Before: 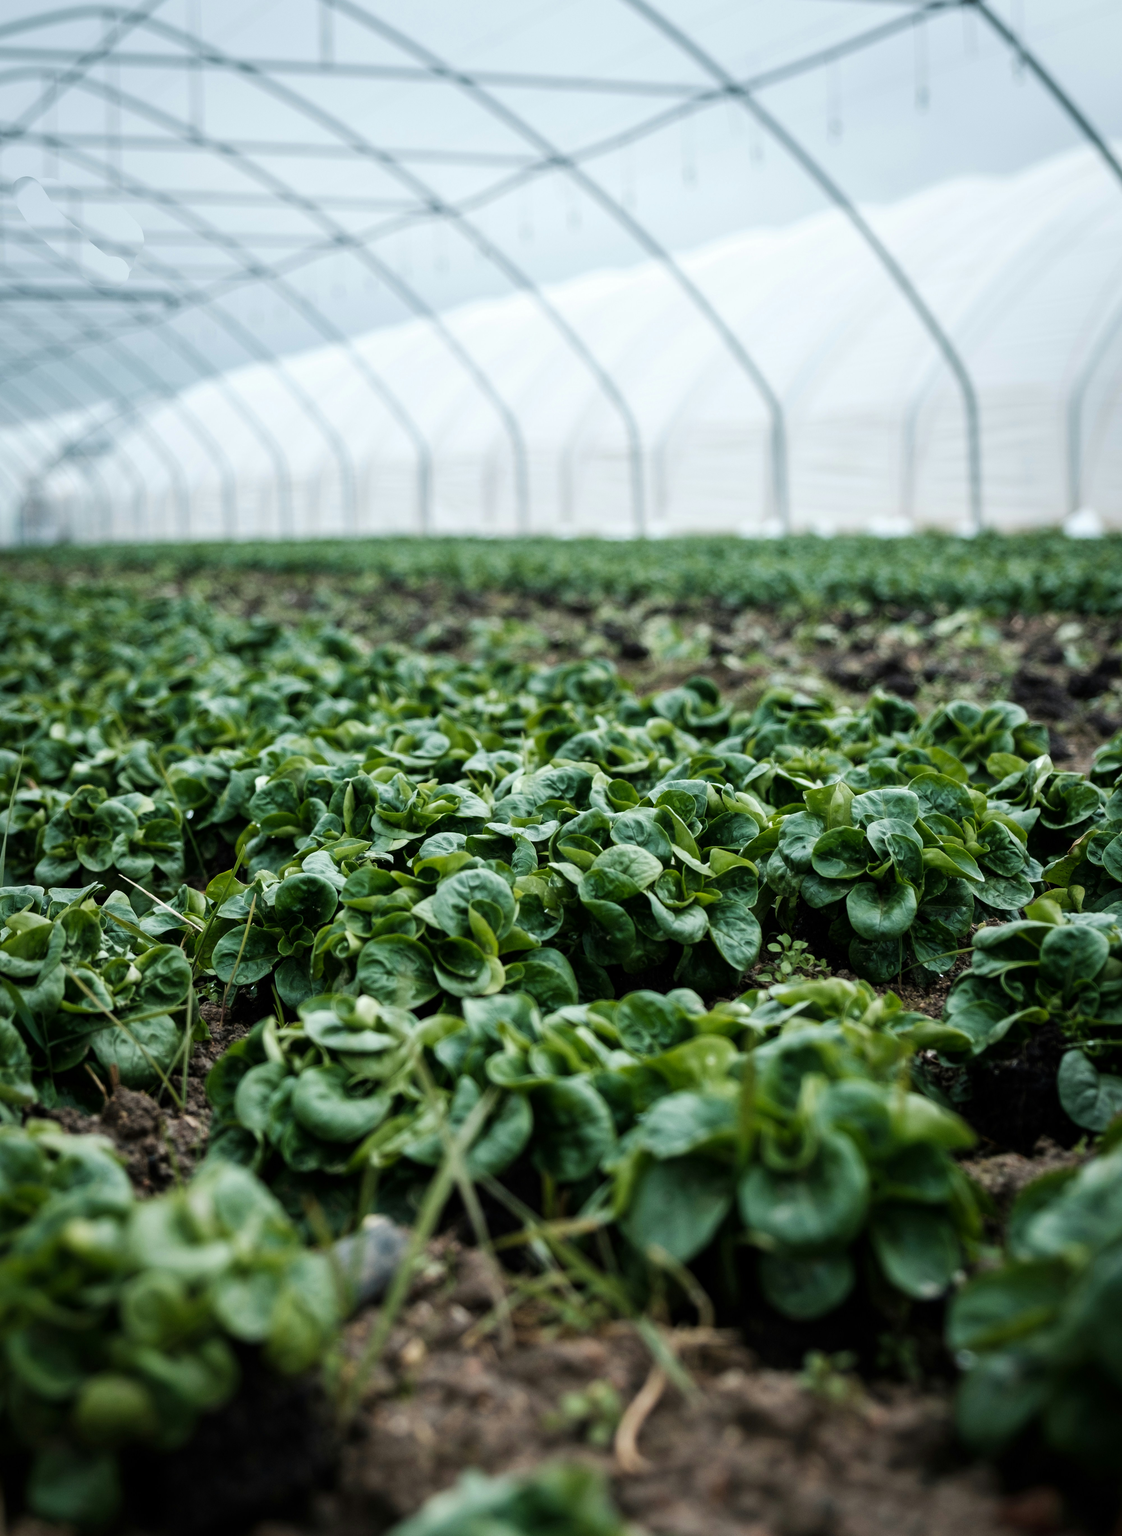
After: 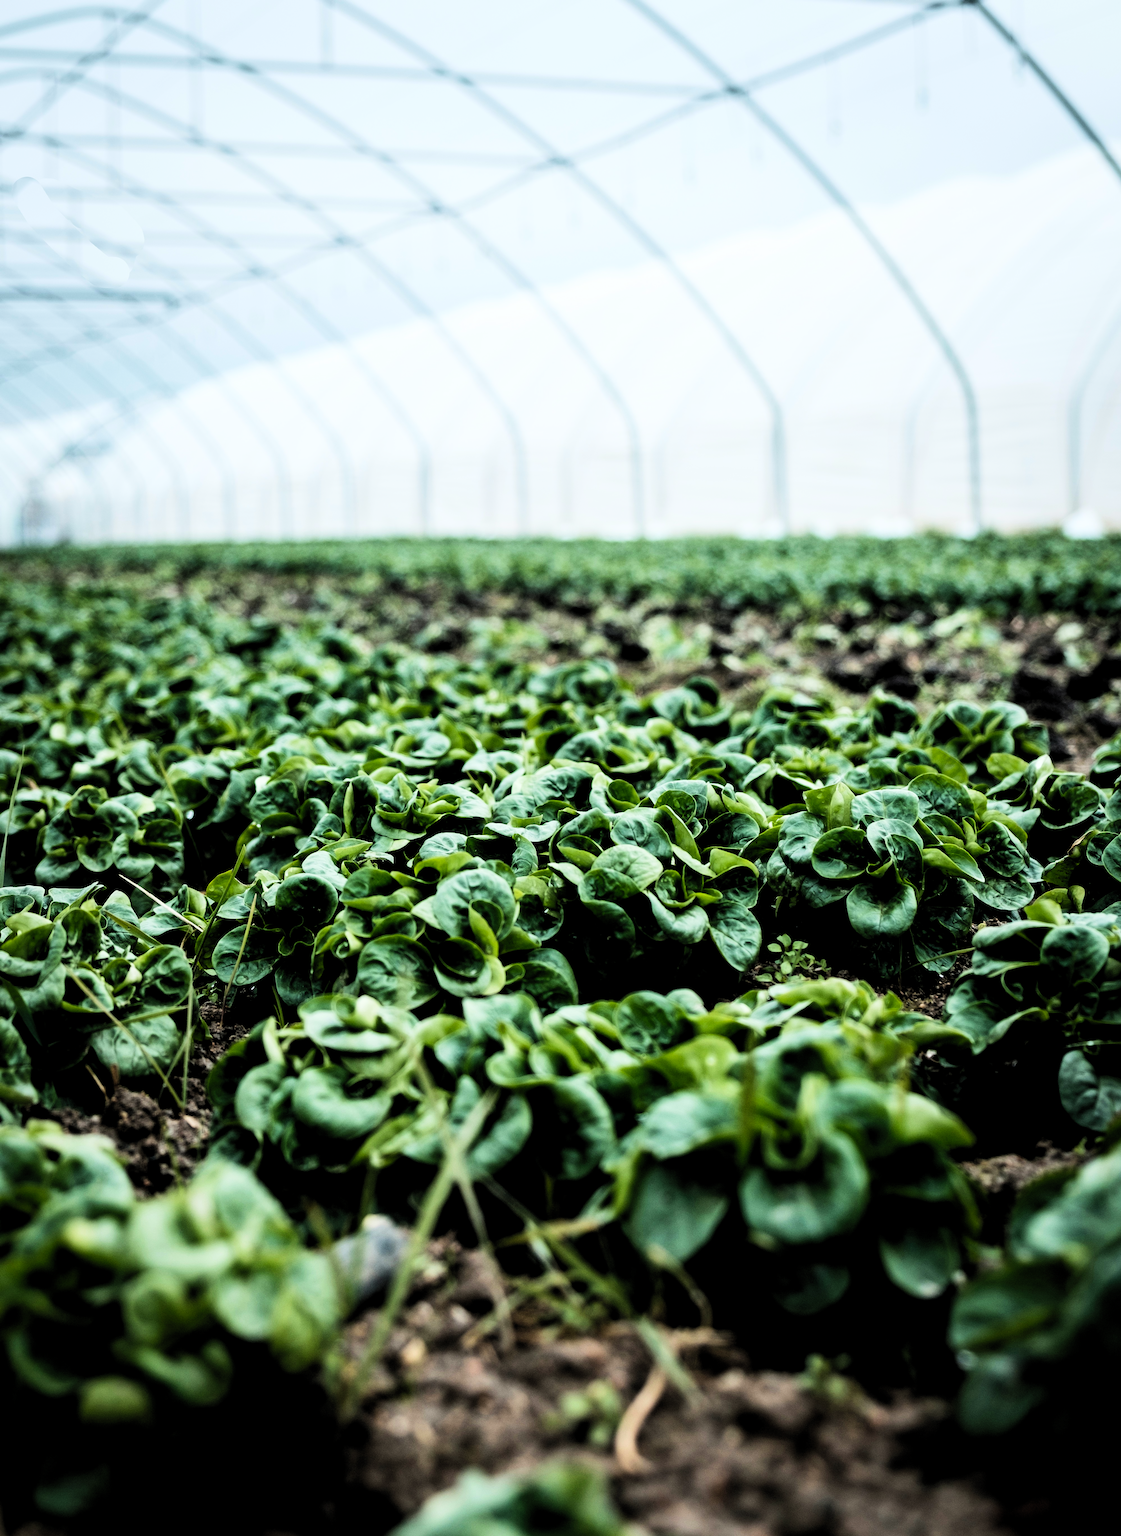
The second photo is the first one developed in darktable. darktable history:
contrast brightness saturation: contrast 0.203, brightness 0.165, saturation 0.216
levels: levels [0.016, 0.492, 0.969]
filmic rgb: black relative exposure -5.14 EV, white relative exposure 3.52 EV, threshold 5.97 EV, hardness 3.18, contrast 1.298, highlights saturation mix -48.89%, enable highlight reconstruction true
